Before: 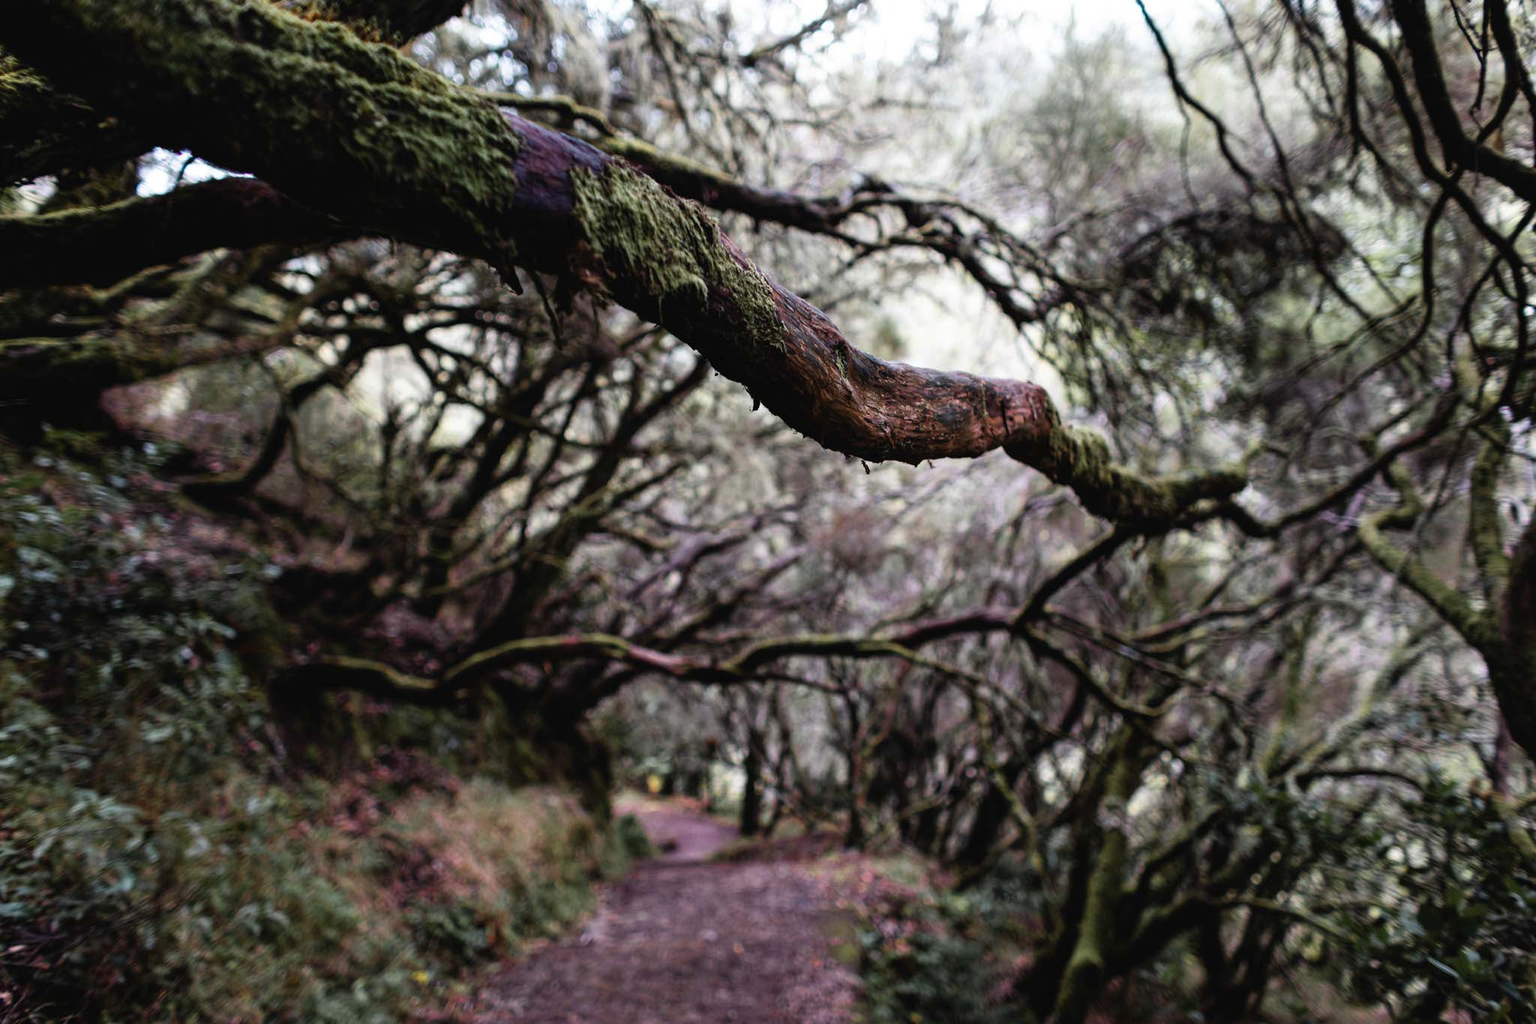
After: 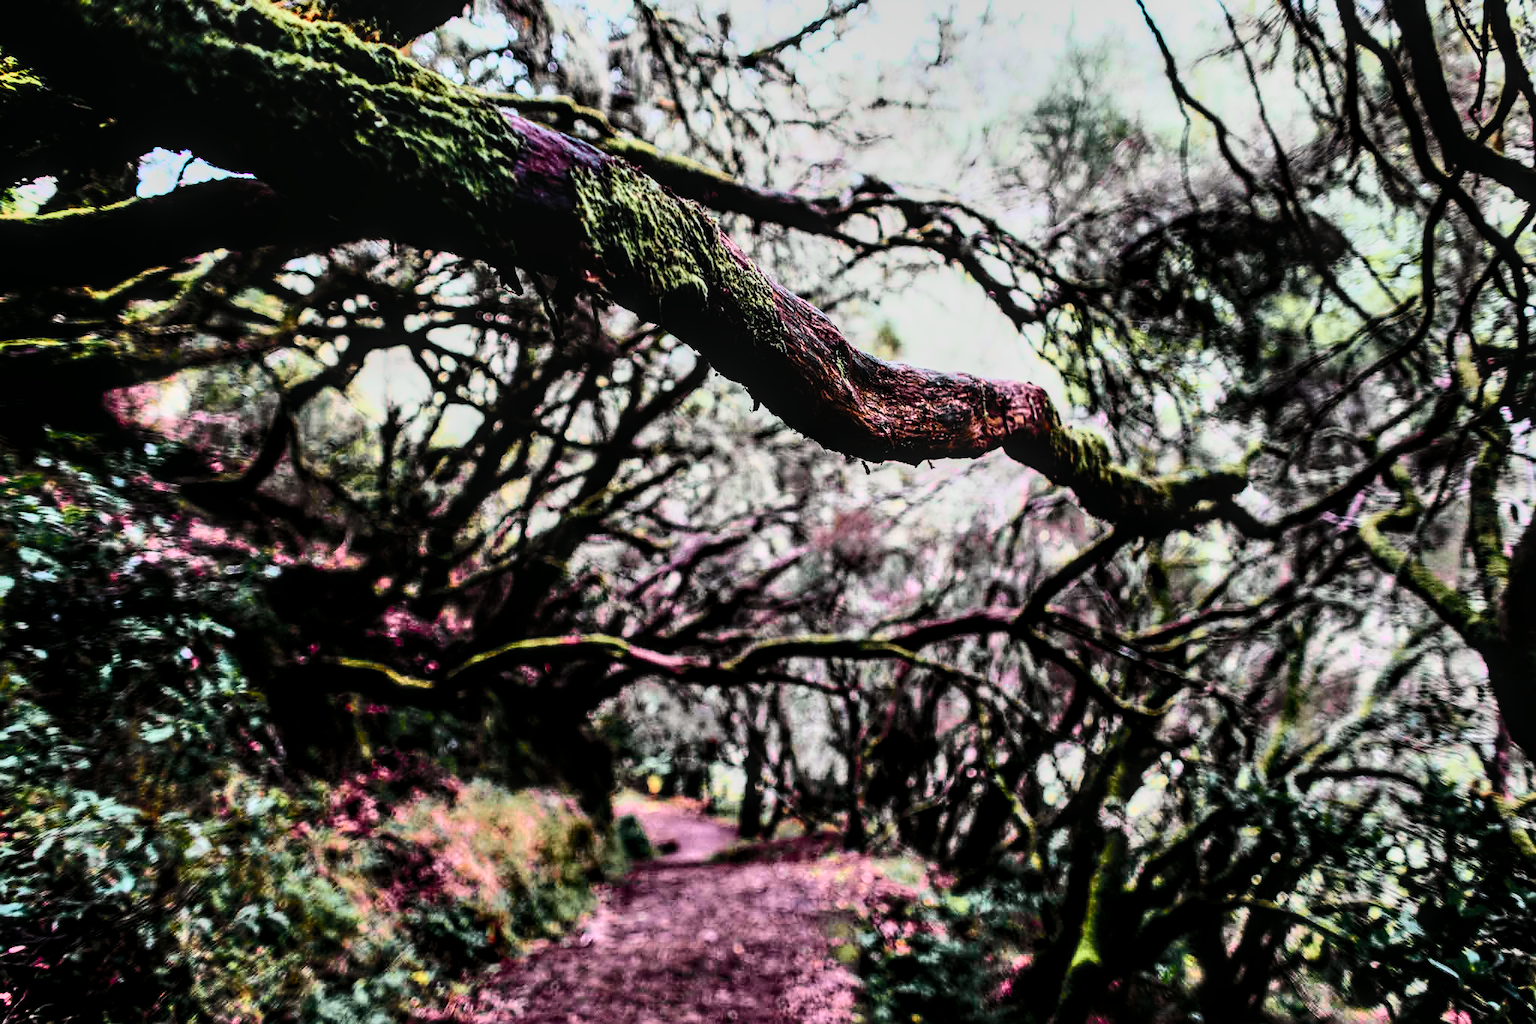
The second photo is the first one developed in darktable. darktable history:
tone curve: curves: ch0 [(0, 0) (0.046, 0.031) (0.163, 0.114) (0.391, 0.432) (0.488, 0.561) (0.695, 0.839) (0.785, 0.904) (1, 0.965)]; ch1 [(0, 0) (0.248, 0.252) (0.427, 0.412) (0.482, 0.462) (0.499, 0.497) (0.518, 0.52) (0.535, 0.577) (0.585, 0.623) (0.679, 0.743) (0.788, 0.809) (1, 1)]; ch2 [(0, 0) (0.313, 0.262) (0.427, 0.417) (0.473, 0.47) (0.503, 0.503) (0.523, 0.515) (0.557, 0.596) (0.598, 0.646) (0.708, 0.771) (1, 1)], color space Lab, independent channels, preserve colors none
local contrast: detail 130%
shadows and highlights: shadows 60, highlights -60.23, soften with gaussian
sharpen: on, module defaults
filmic rgb: hardness 4.17, contrast 1.364, color science v6 (2022)
